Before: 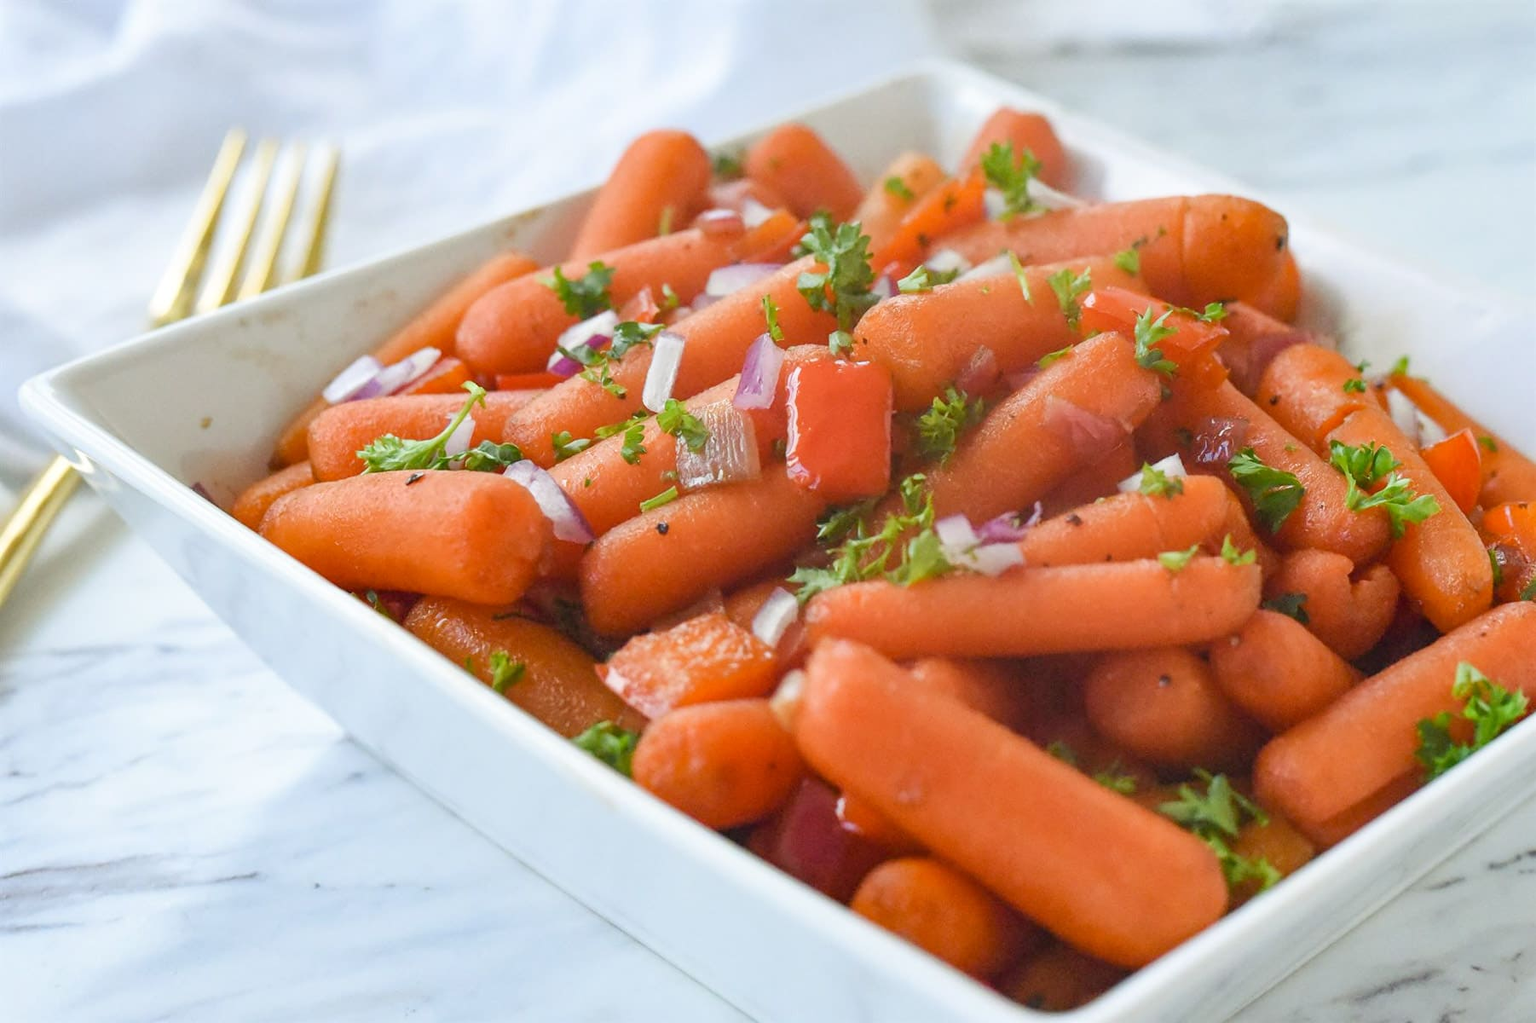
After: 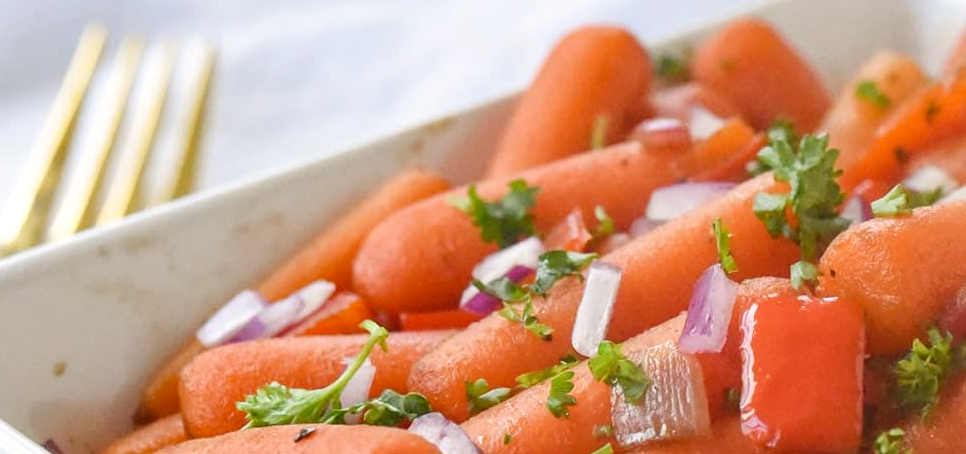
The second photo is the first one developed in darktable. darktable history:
crop: left 10.121%, top 10.631%, right 36.218%, bottom 51.526%
color balance: lift [0.998, 0.998, 1.001, 1.002], gamma [0.995, 1.025, 0.992, 0.975], gain [0.995, 1.02, 0.997, 0.98]
local contrast: highlights 100%, shadows 100%, detail 120%, midtone range 0.2
exposure: compensate highlight preservation false
